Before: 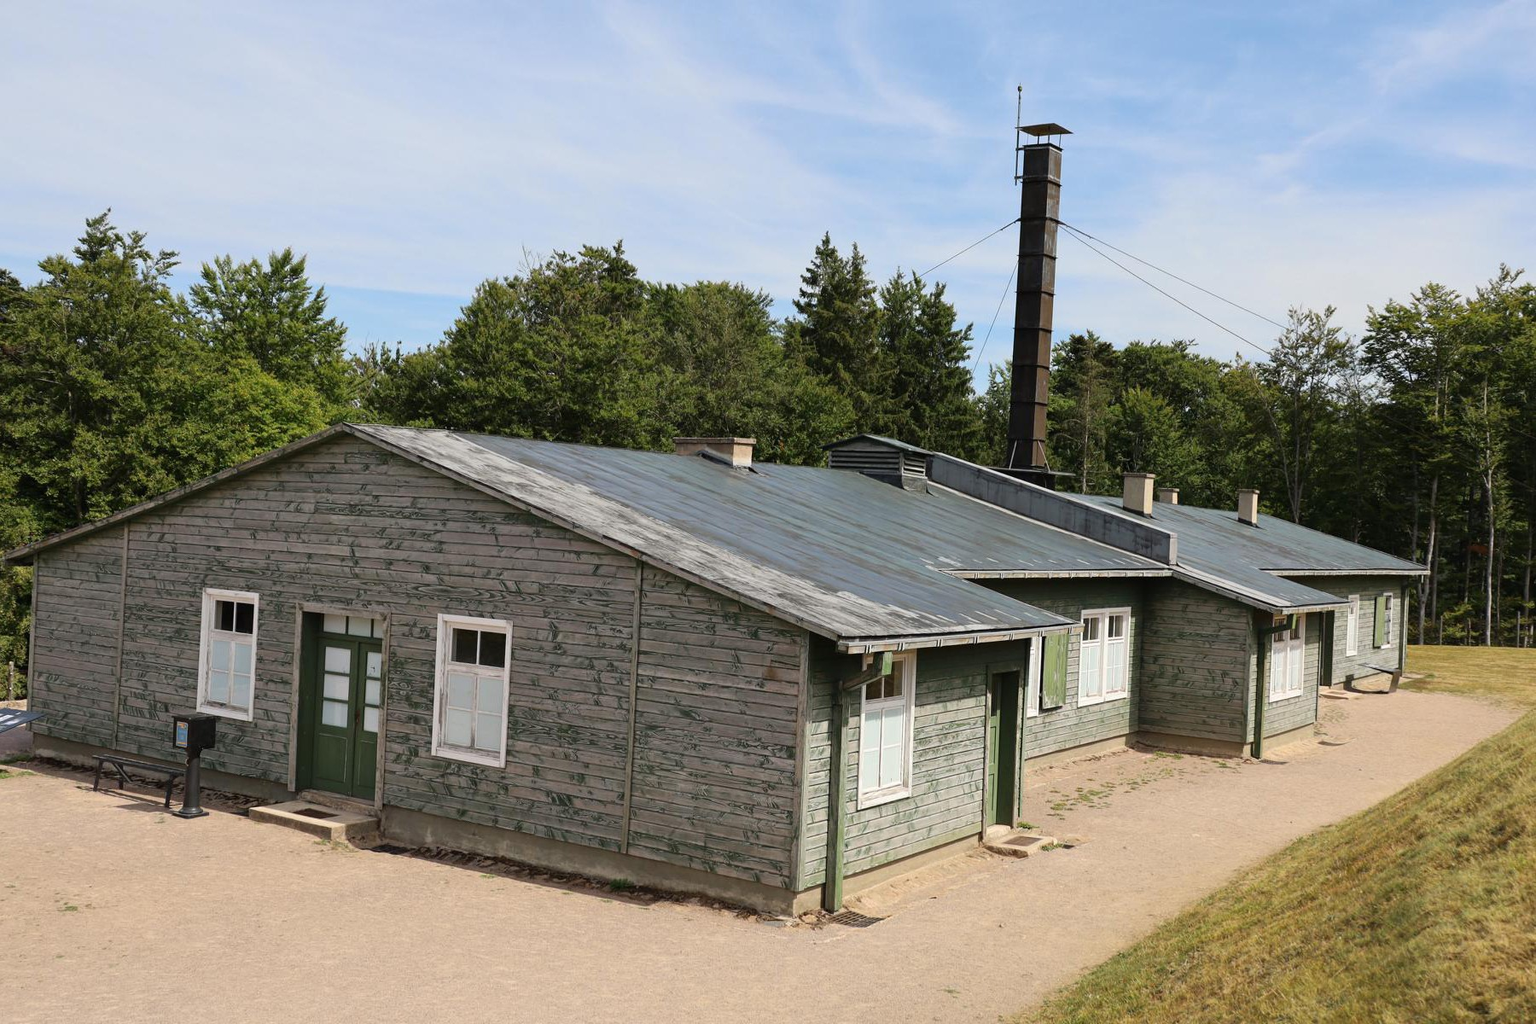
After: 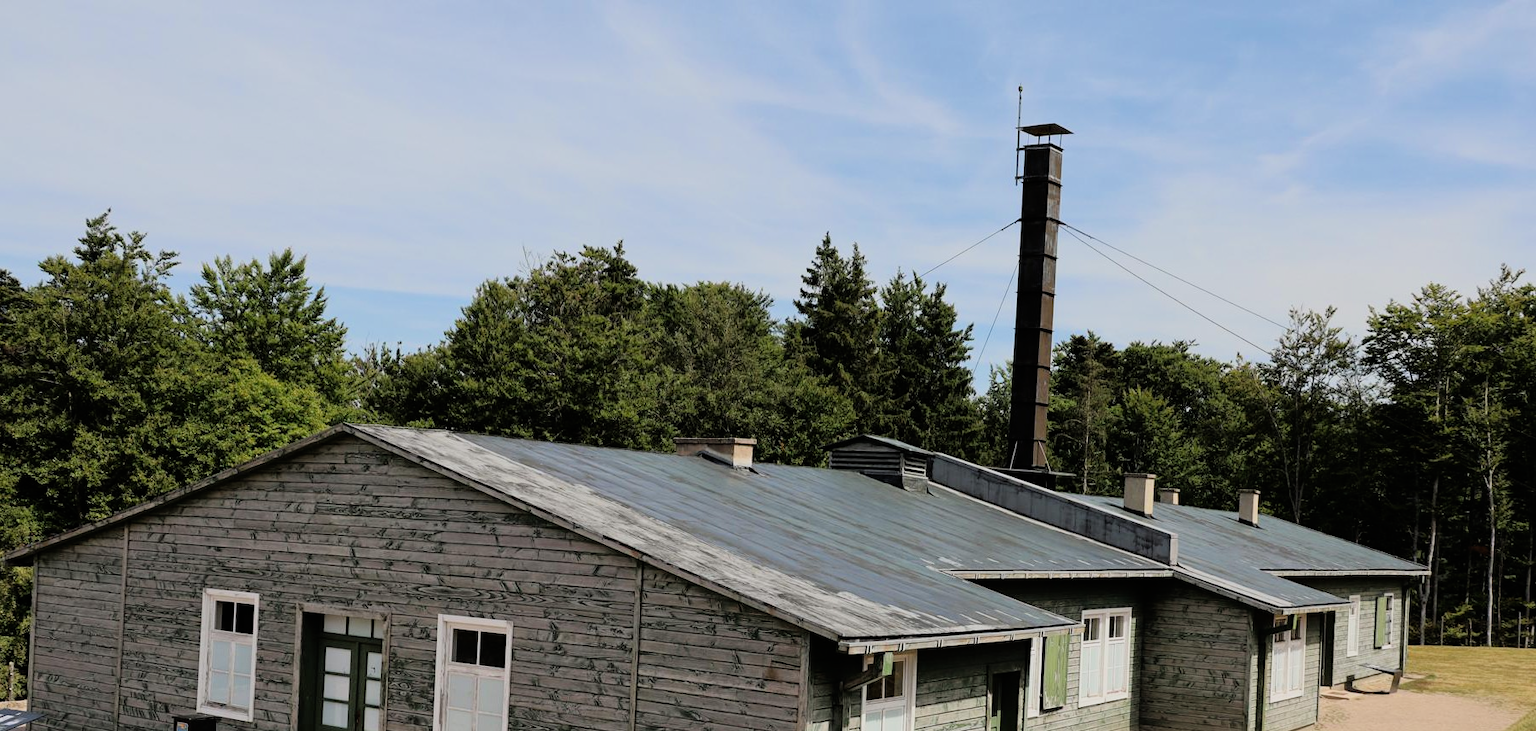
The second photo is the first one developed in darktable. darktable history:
filmic rgb: black relative exposure -7.75 EV, white relative exposure 4.4 EV, threshold 3 EV, hardness 3.76, latitude 50%, contrast 1.1, color science v5 (2021), contrast in shadows safe, contrast in highlights safe, enable highlight reconstruction true
crop: bottom 28.576%
